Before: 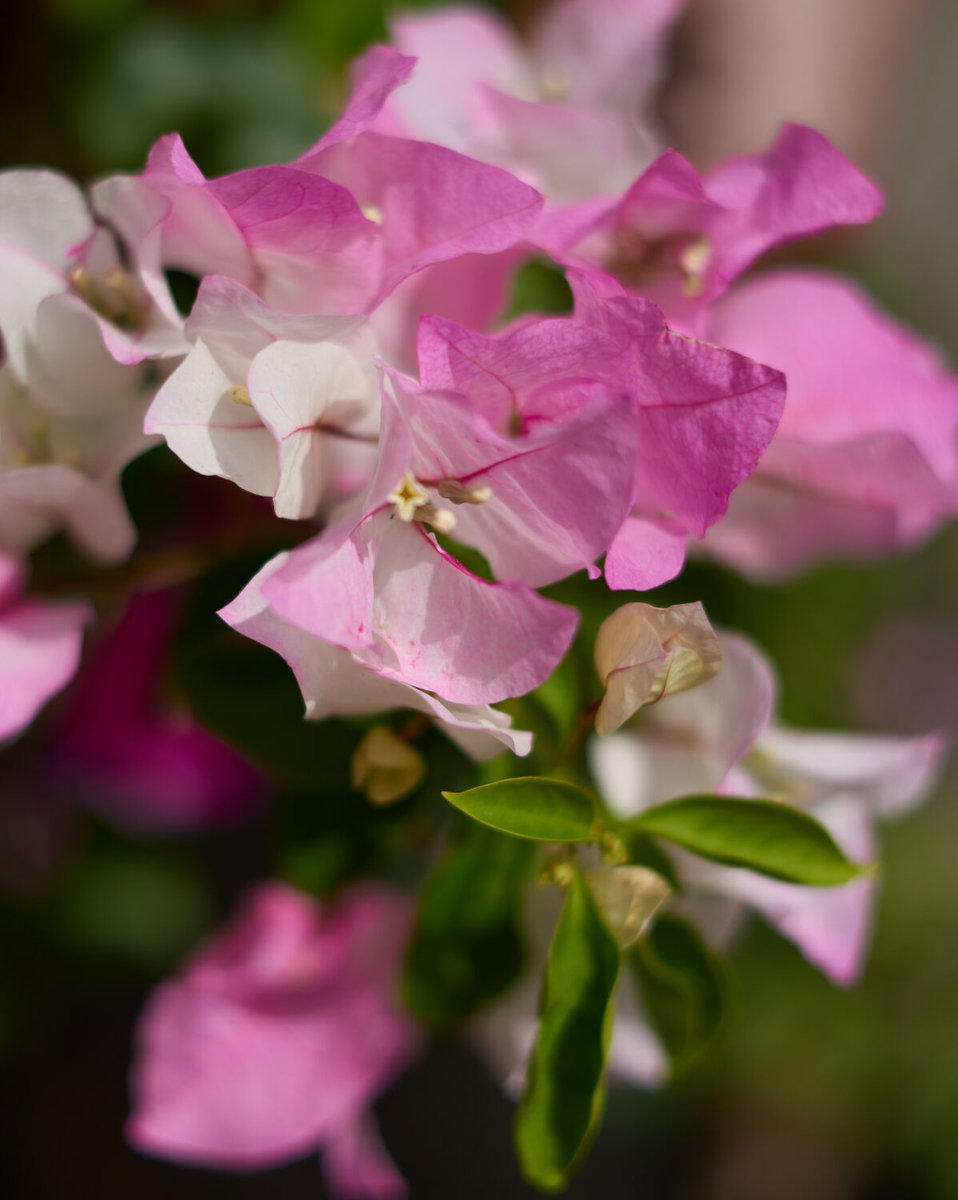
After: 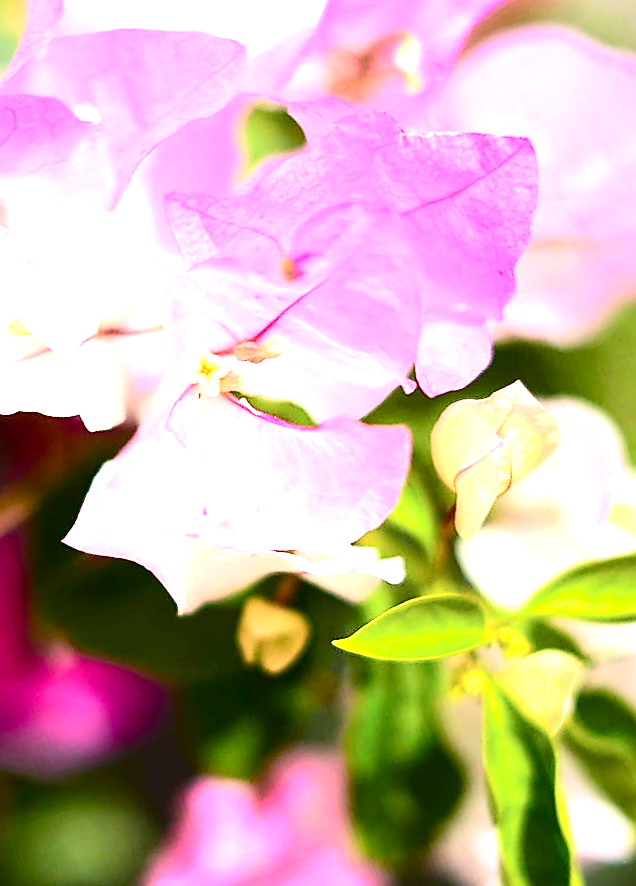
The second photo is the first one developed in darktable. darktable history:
crop and rotate: angle 18.08°, left 6.999%, right 3.951%, bottom 1.087%
sharpen: radius 1.373, amount 1.235, threshold 0.819
exposure: black level correction 0.001, exposure 2.594 EV, compensate highlight preservation false
contrast brightness saturation: contrast 0.296
